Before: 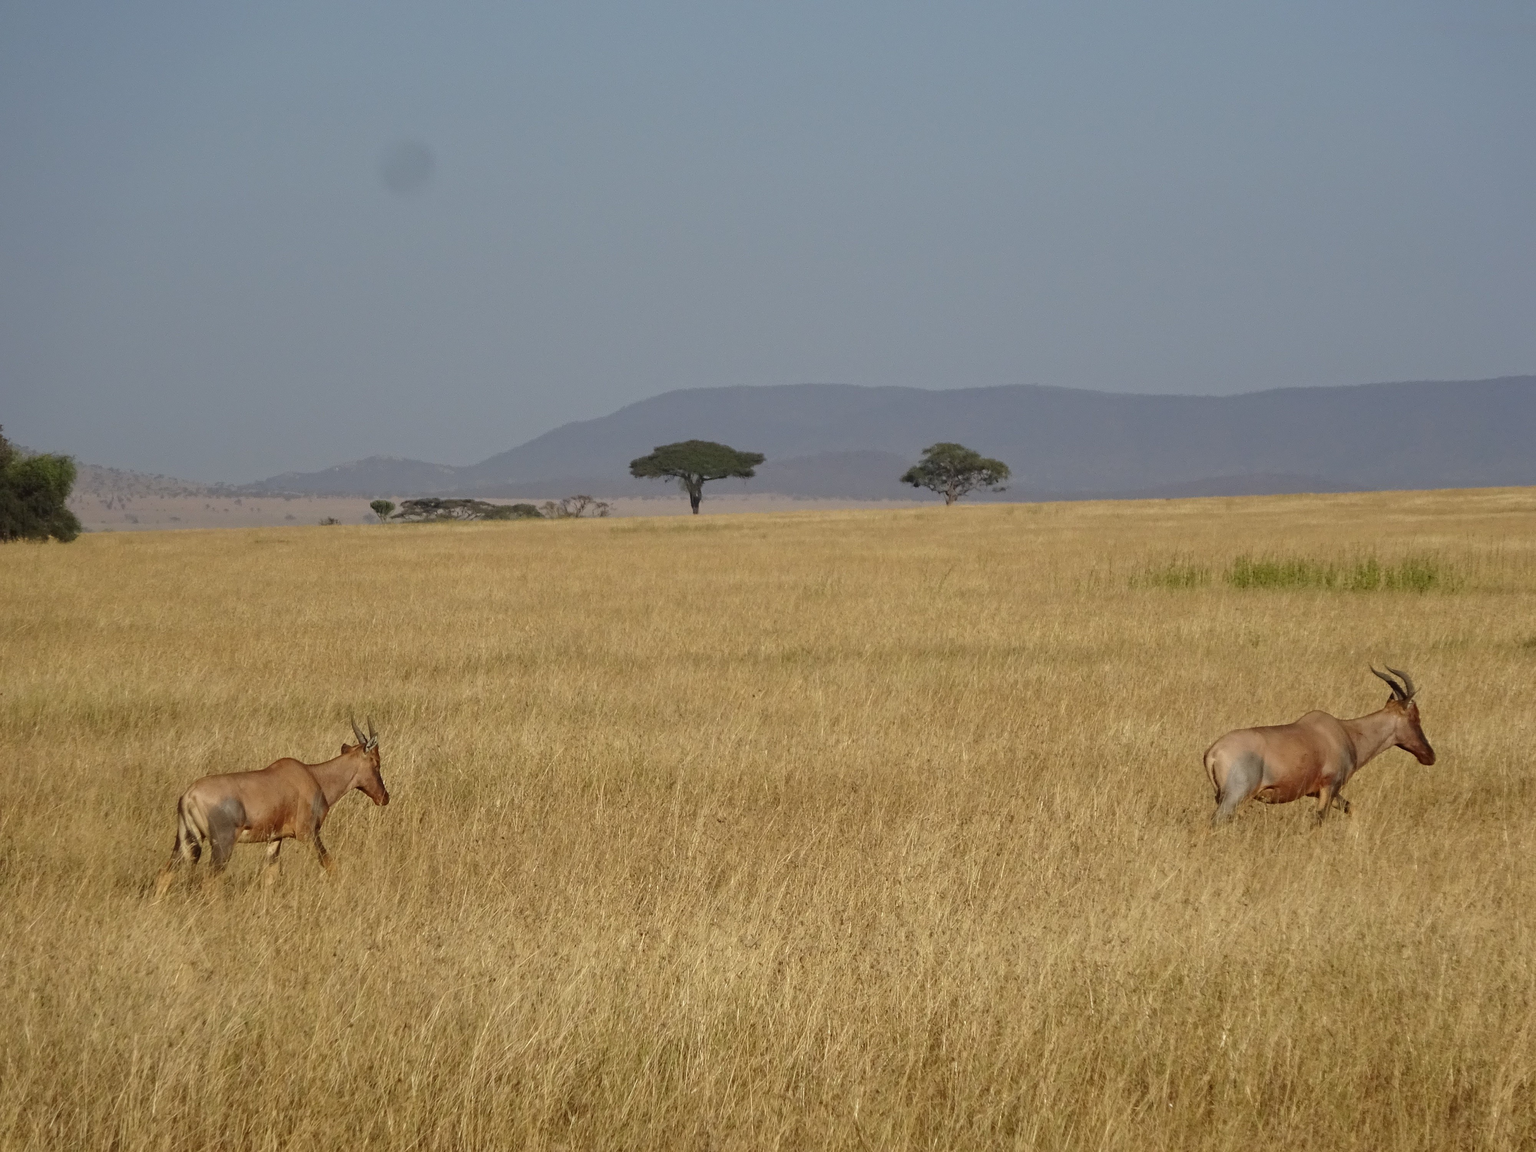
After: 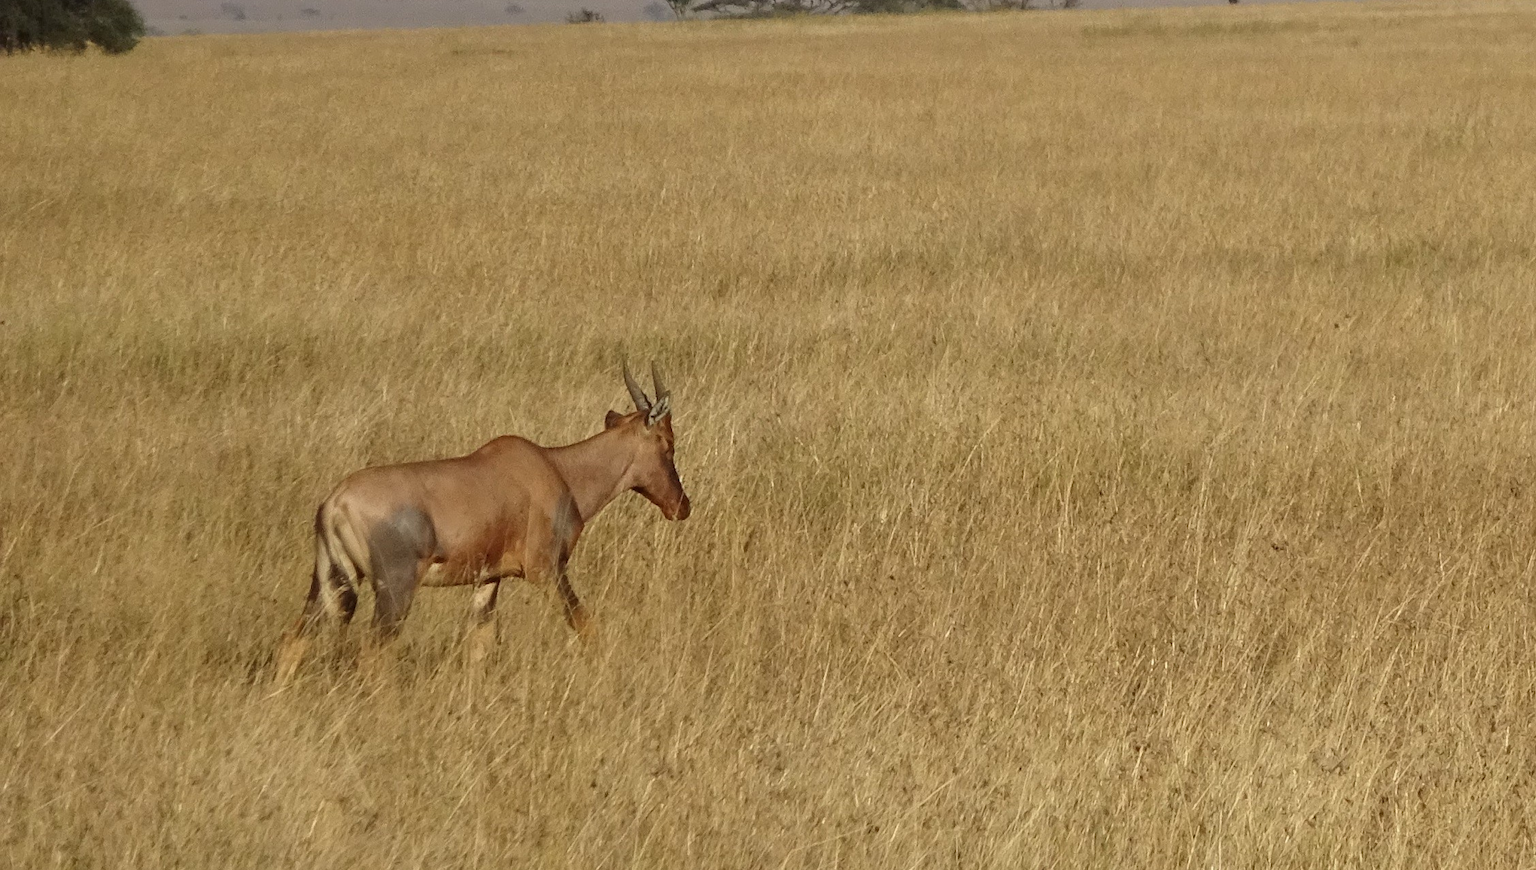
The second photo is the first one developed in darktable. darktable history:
crop: top 44.483%, right 43.593%, bottom 12.892%
exposure: black level correction 0, compensate exposure bias true, compensate highlight preservation false
